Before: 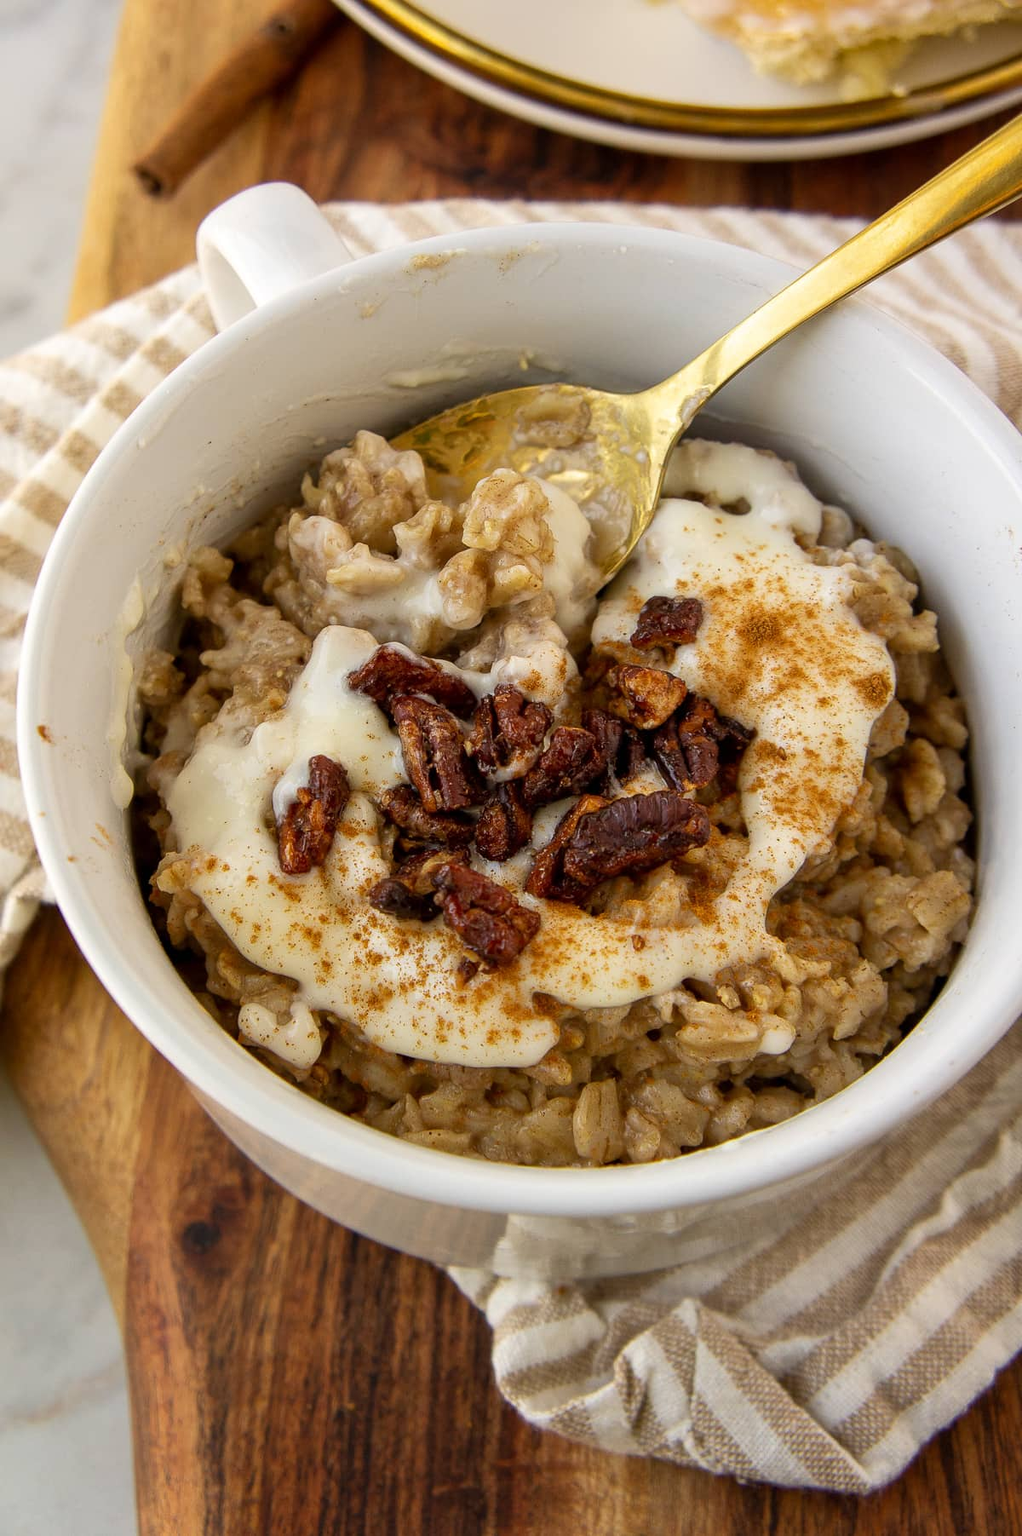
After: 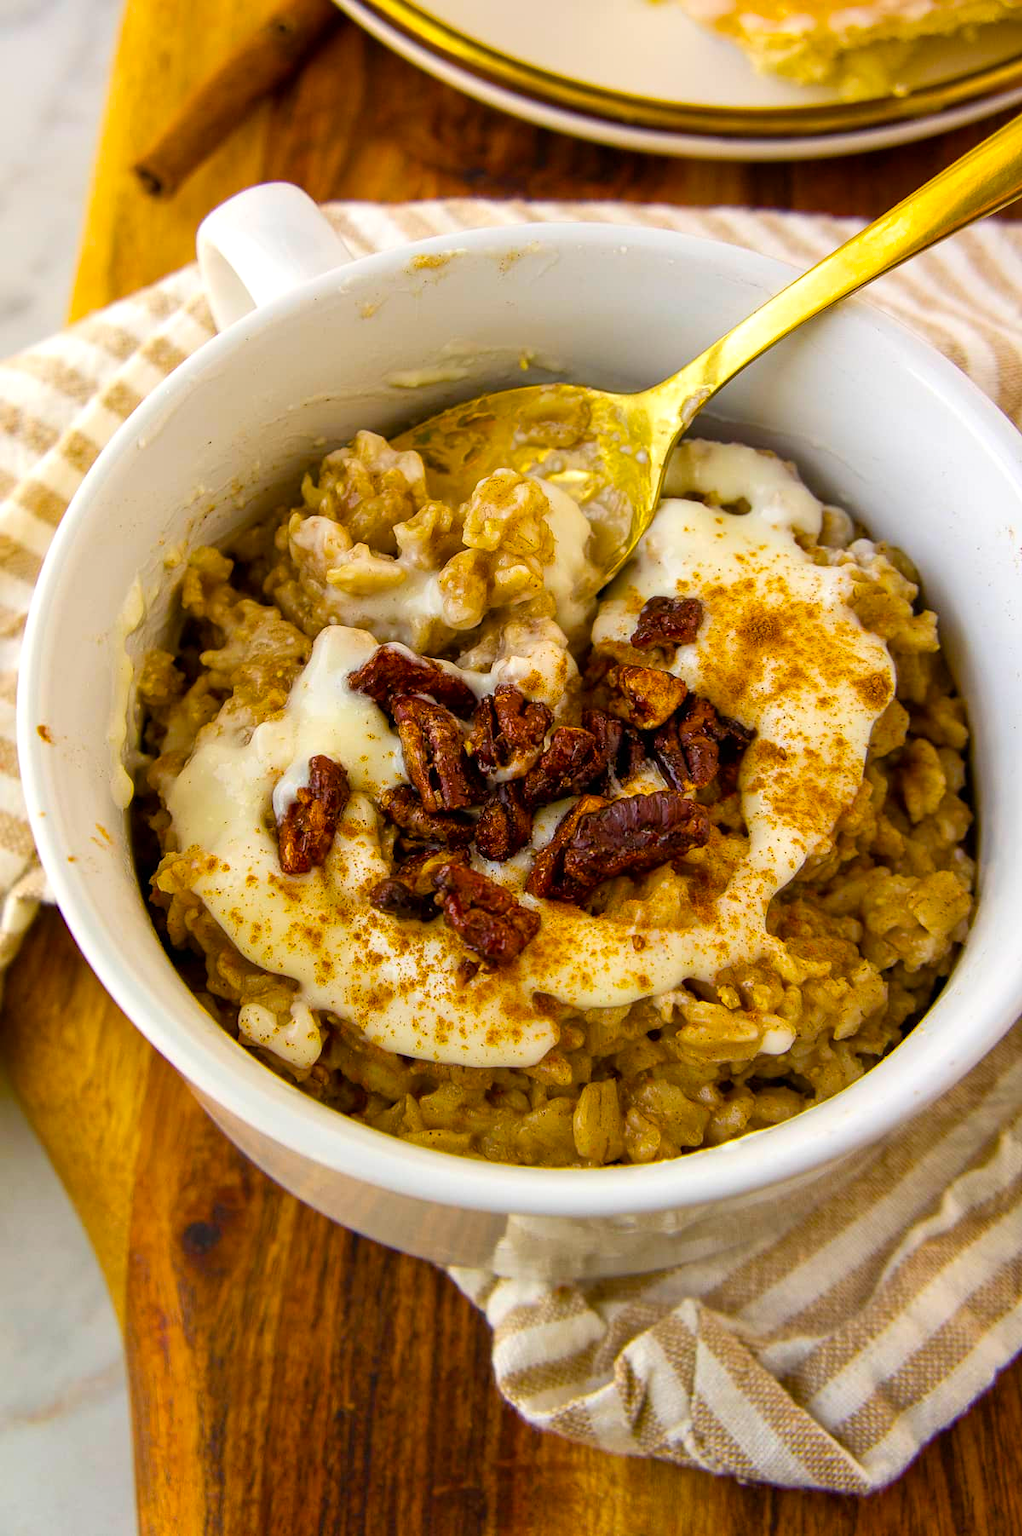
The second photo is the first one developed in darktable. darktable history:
exposure: exposure 0.174 EV, compensate exposure bias true, compensate highlight preservation false
color balance rgb: linear chroma grading › global chroma 25.521%, perceptual saturation grading › global saturation 30.499%
